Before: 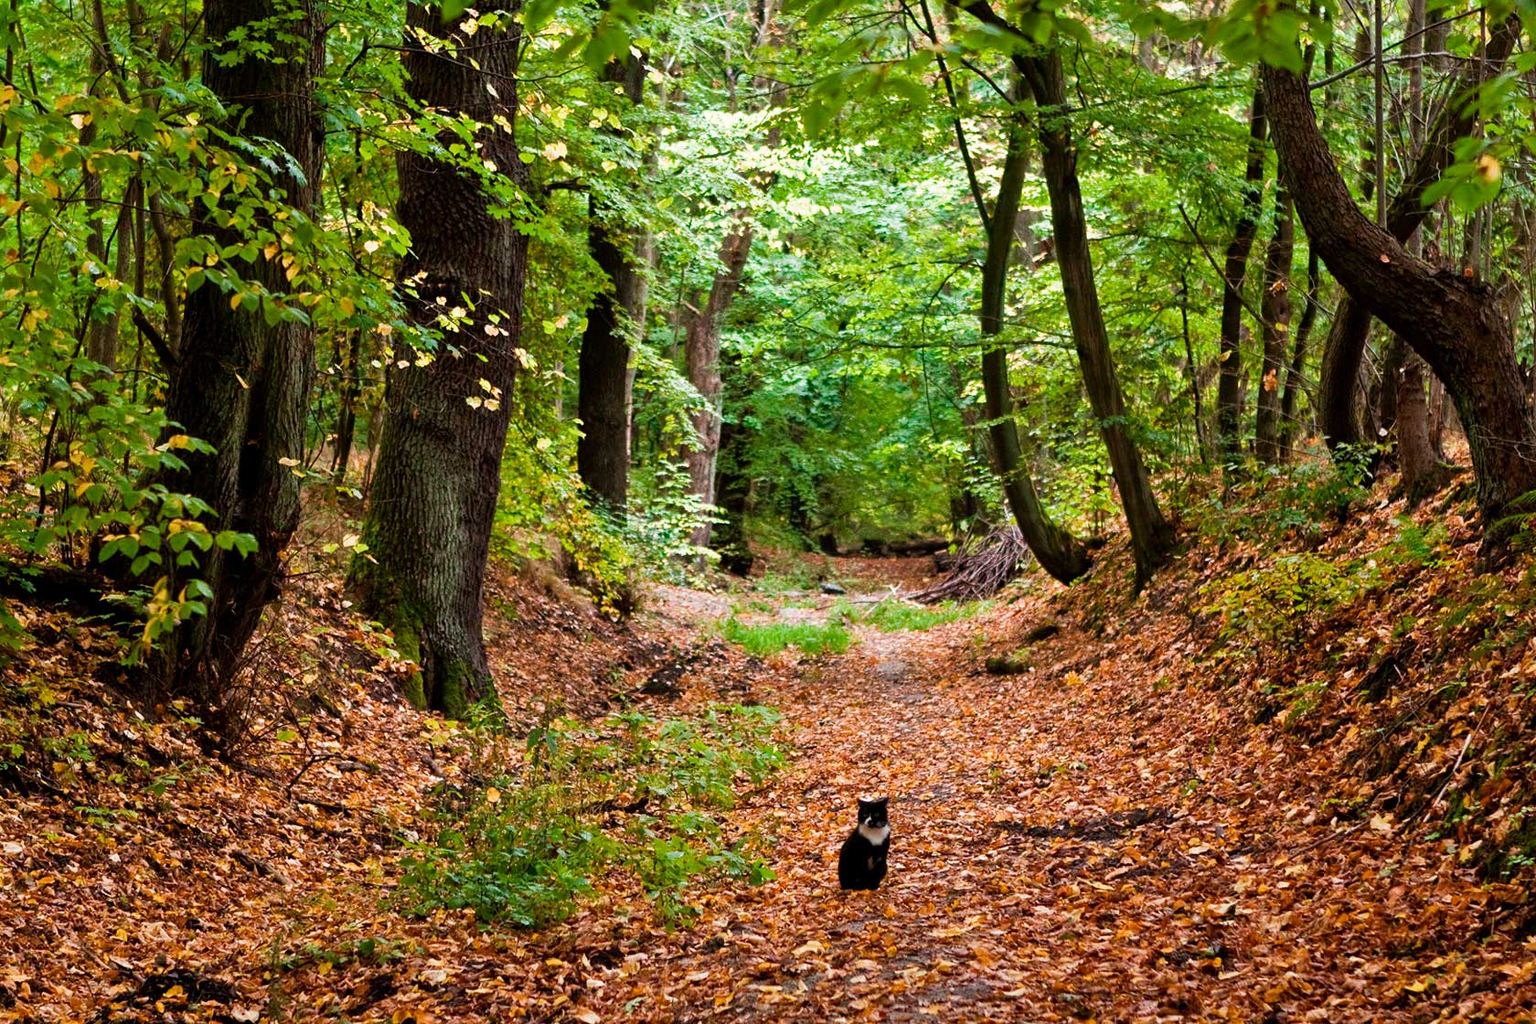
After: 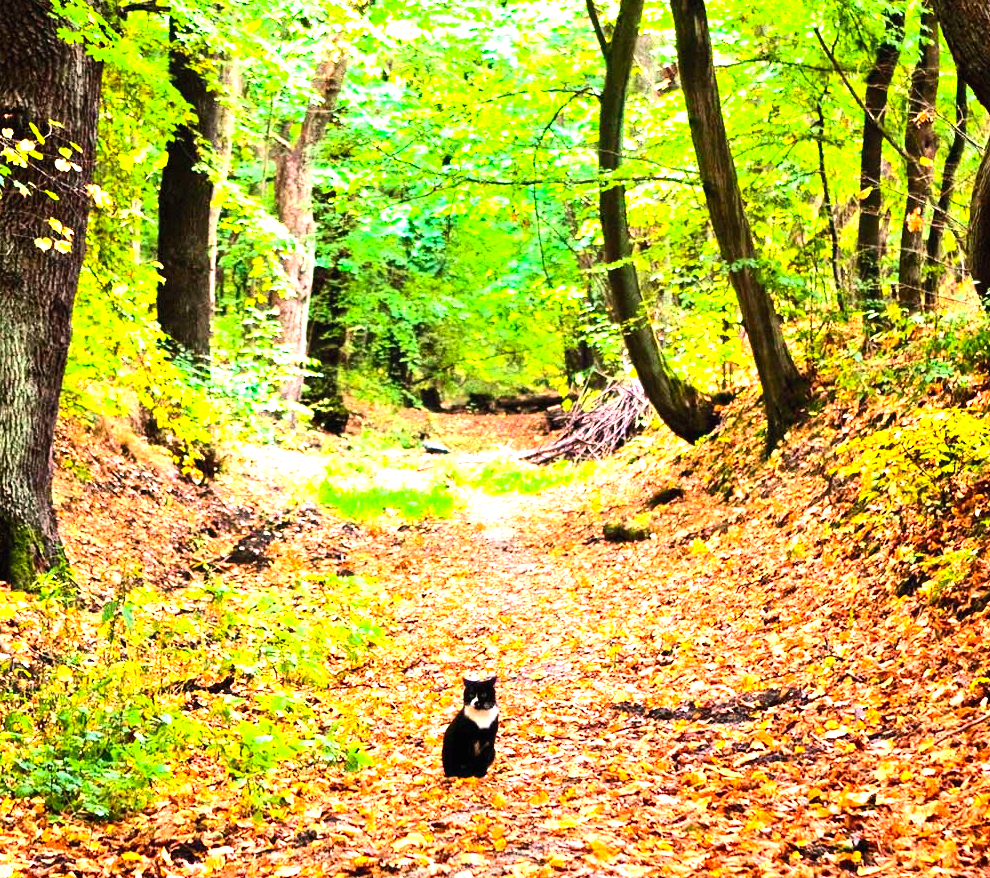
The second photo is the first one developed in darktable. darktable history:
exposure: black level correction 0, exposure 1.404 EV, compensate exposure bias true, compensate highlight preservation false
contrast brightness saturation: contrast 0.199, brightness 0.169, saturation 0.217
crop and rotate: left 28.279%, top 17.556%, right 12.752%, bottom 4.015%
tone equalizer: -8 EV -0.717 EV, -7 EV -0.676 EV, -6 EV -0.639 EV, -5 EV -0.398 EV, -3 EV 0.381 EV, -2 EV 0.6 EV, -1 EV 0.701 EV, +0 EV 0.752 EV, edges refinement/feathering 500, mask exposure compensation -1.57 EV, preserve details no
